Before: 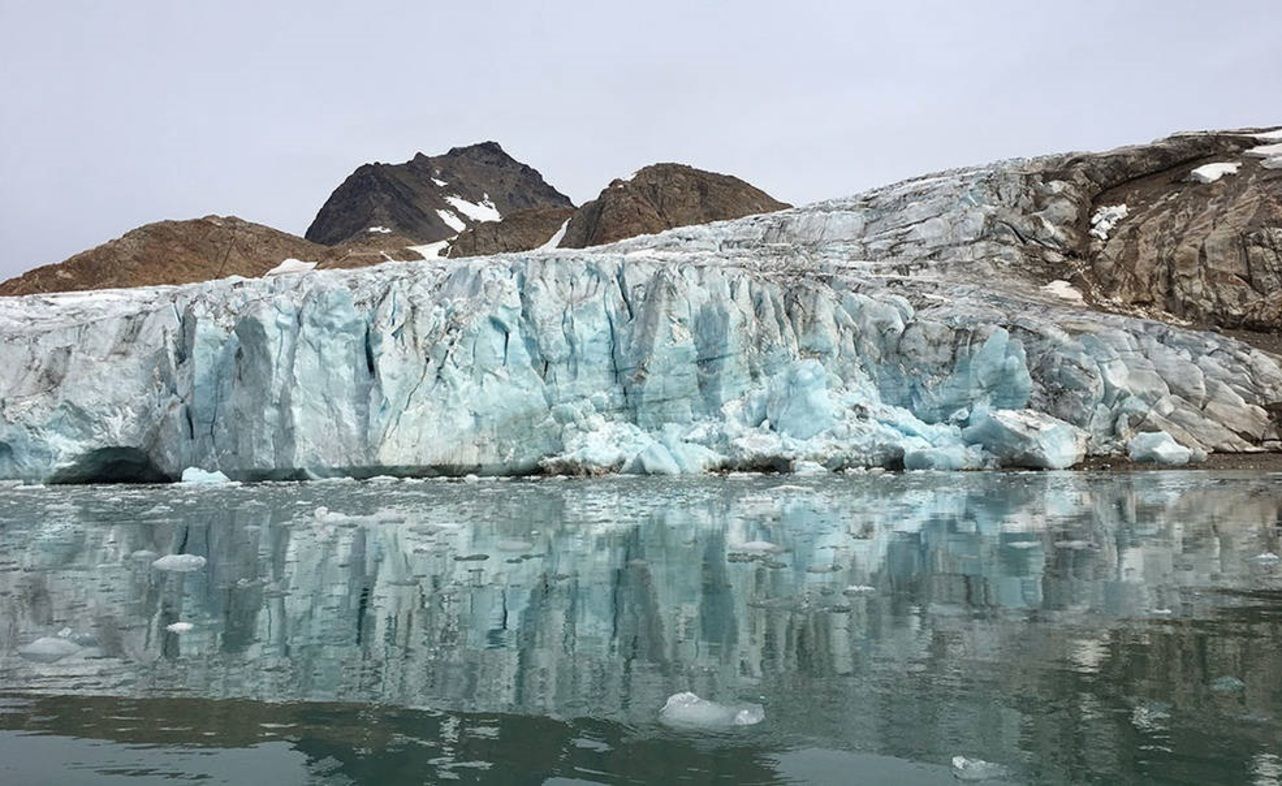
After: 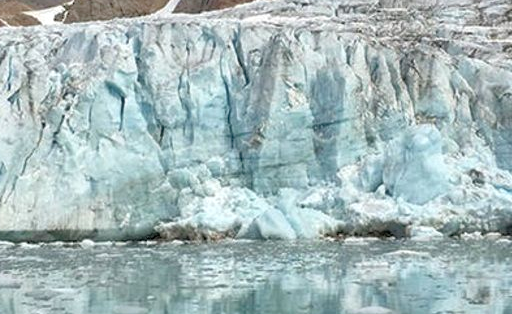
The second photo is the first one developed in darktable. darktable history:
crop: left 30%, top 30%, right 30%, bottom 30%
tone equalizer: -7 EV 0.15 EV, -6 EV 0.6 EV, -5 EV 1.15 EV, -4 EV 1.33 EV, -3 EV 1.15 EV, -2 EV 0.6 EV, -1 EV 0.15 EV, mask exposure compensation -0.5 EV
